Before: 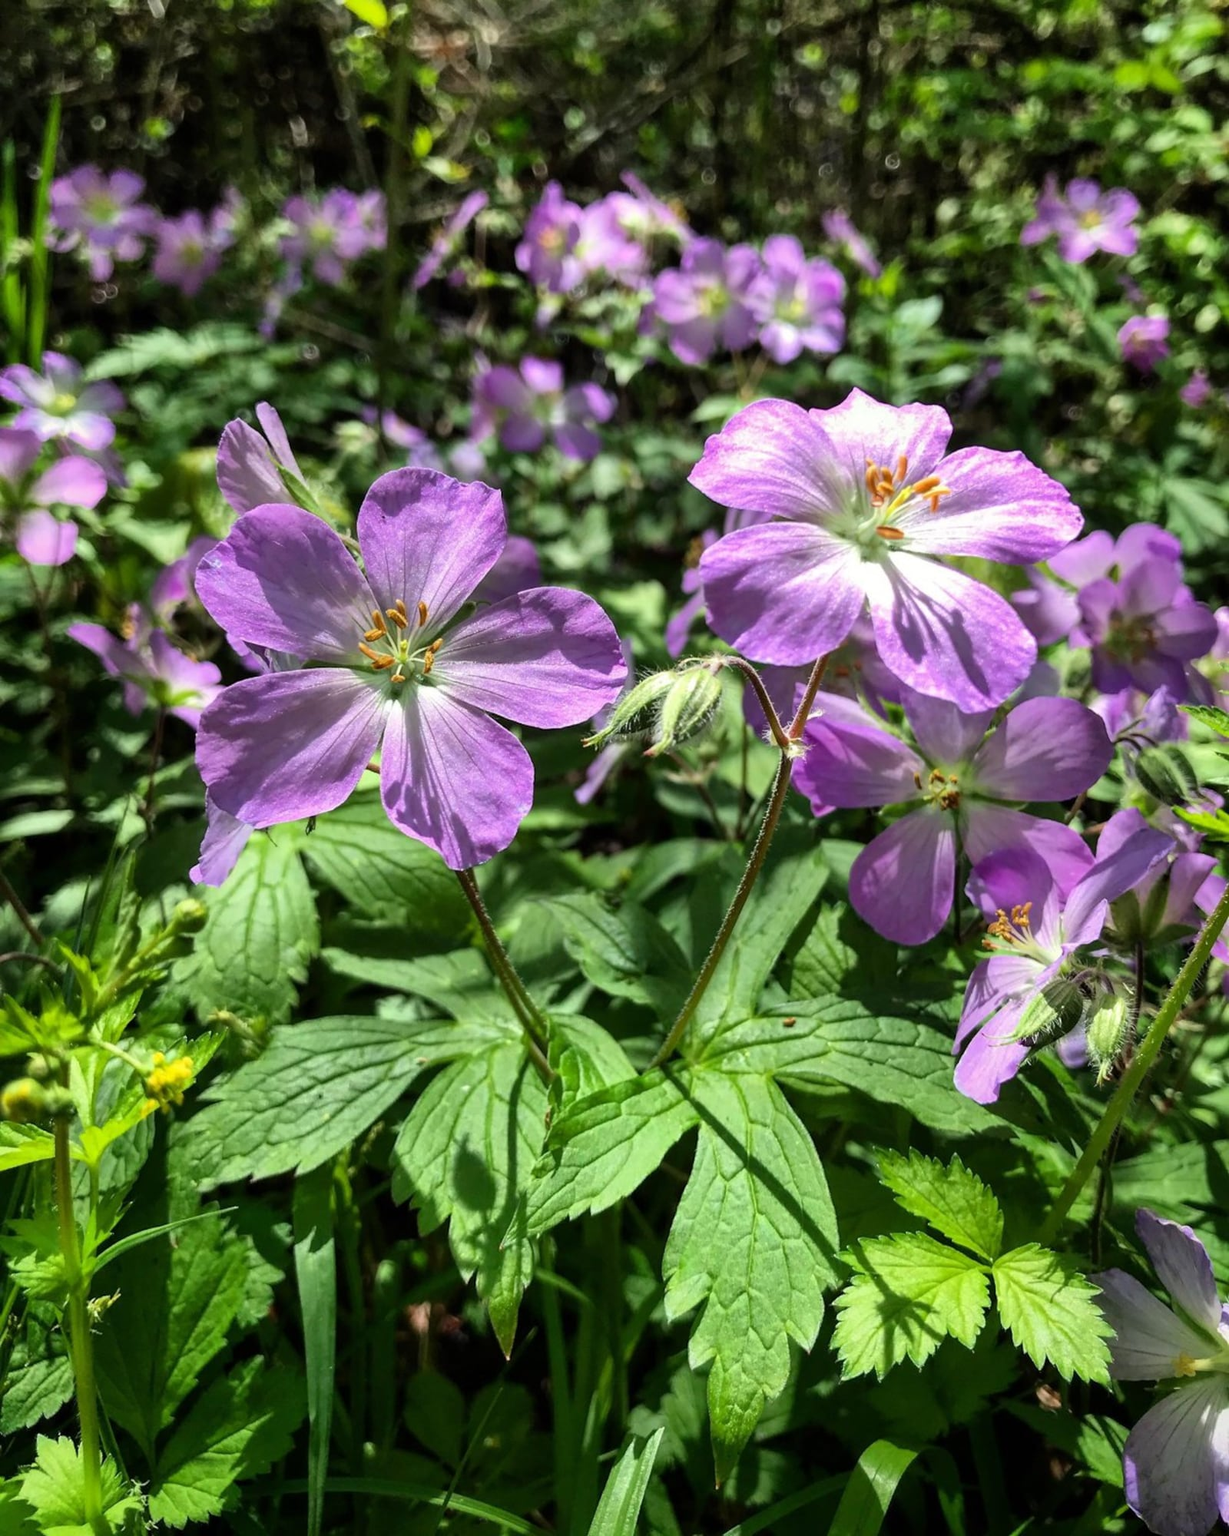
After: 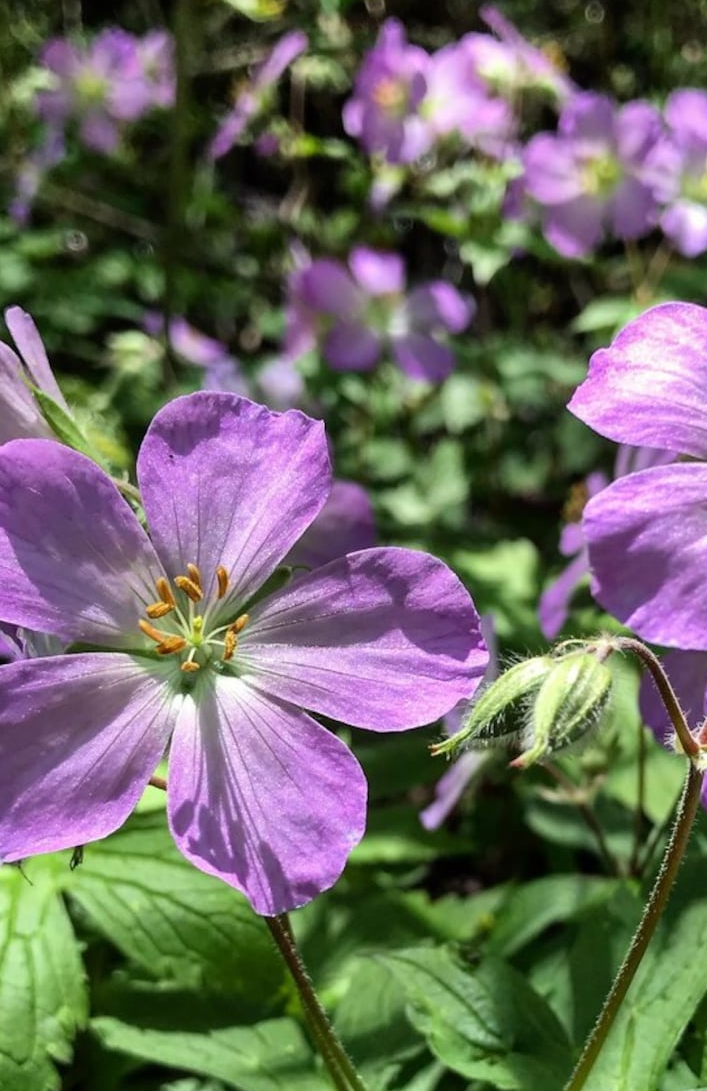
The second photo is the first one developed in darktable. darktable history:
crop: left 20.506%, top 10.882%, right 35.291%, bottom 34.522%
